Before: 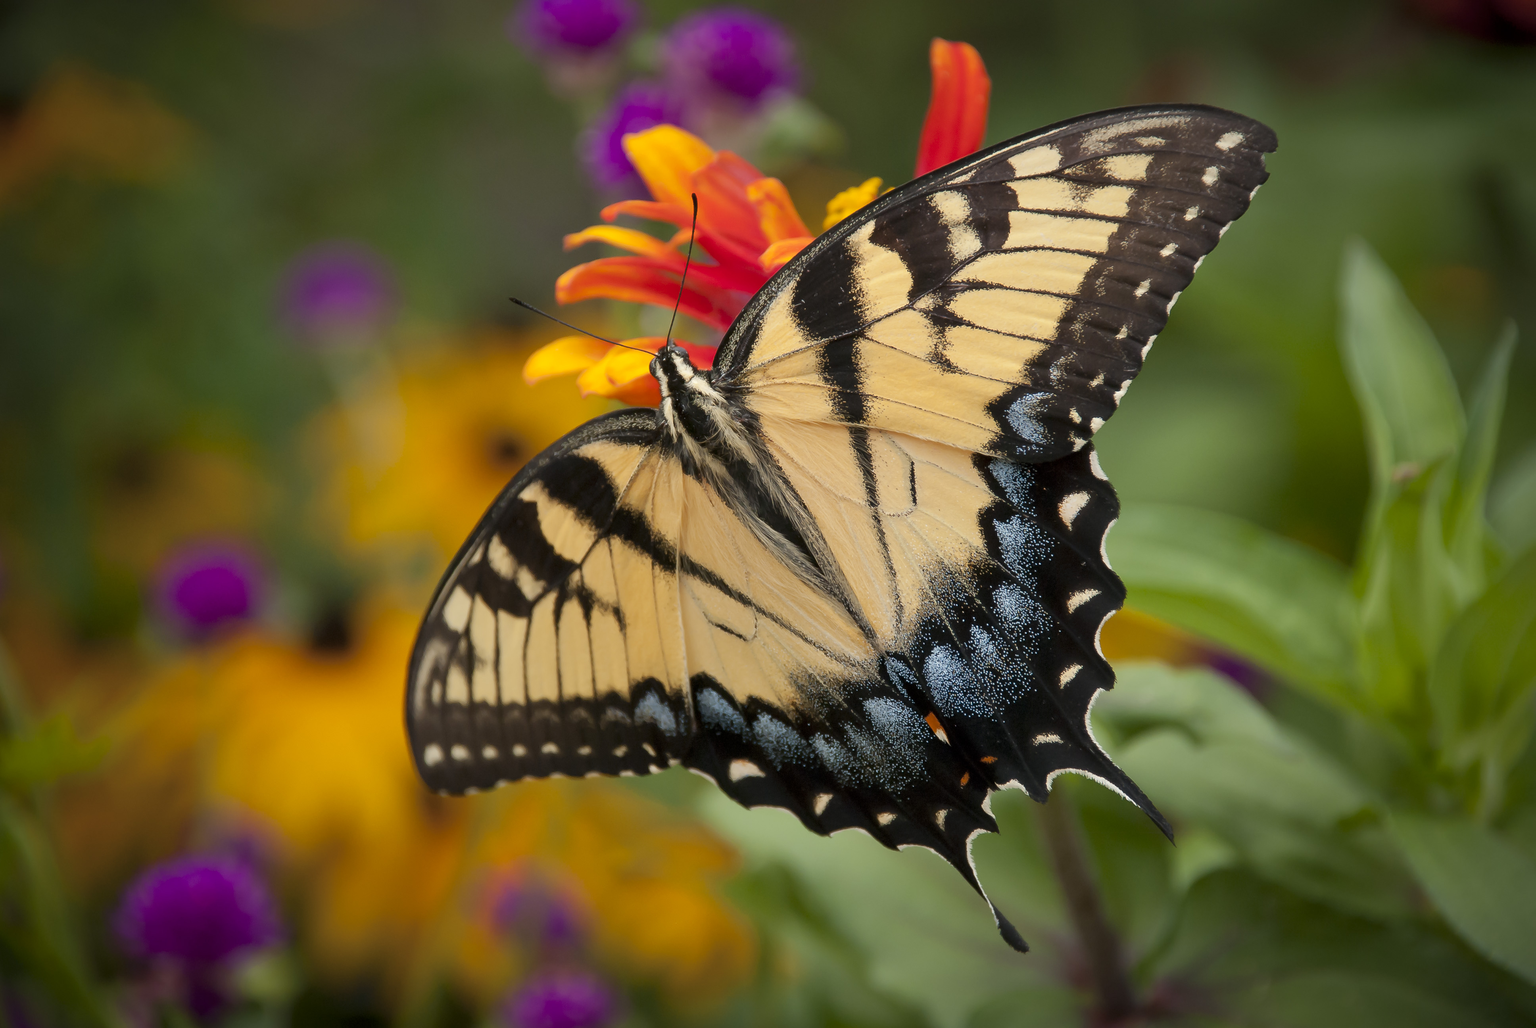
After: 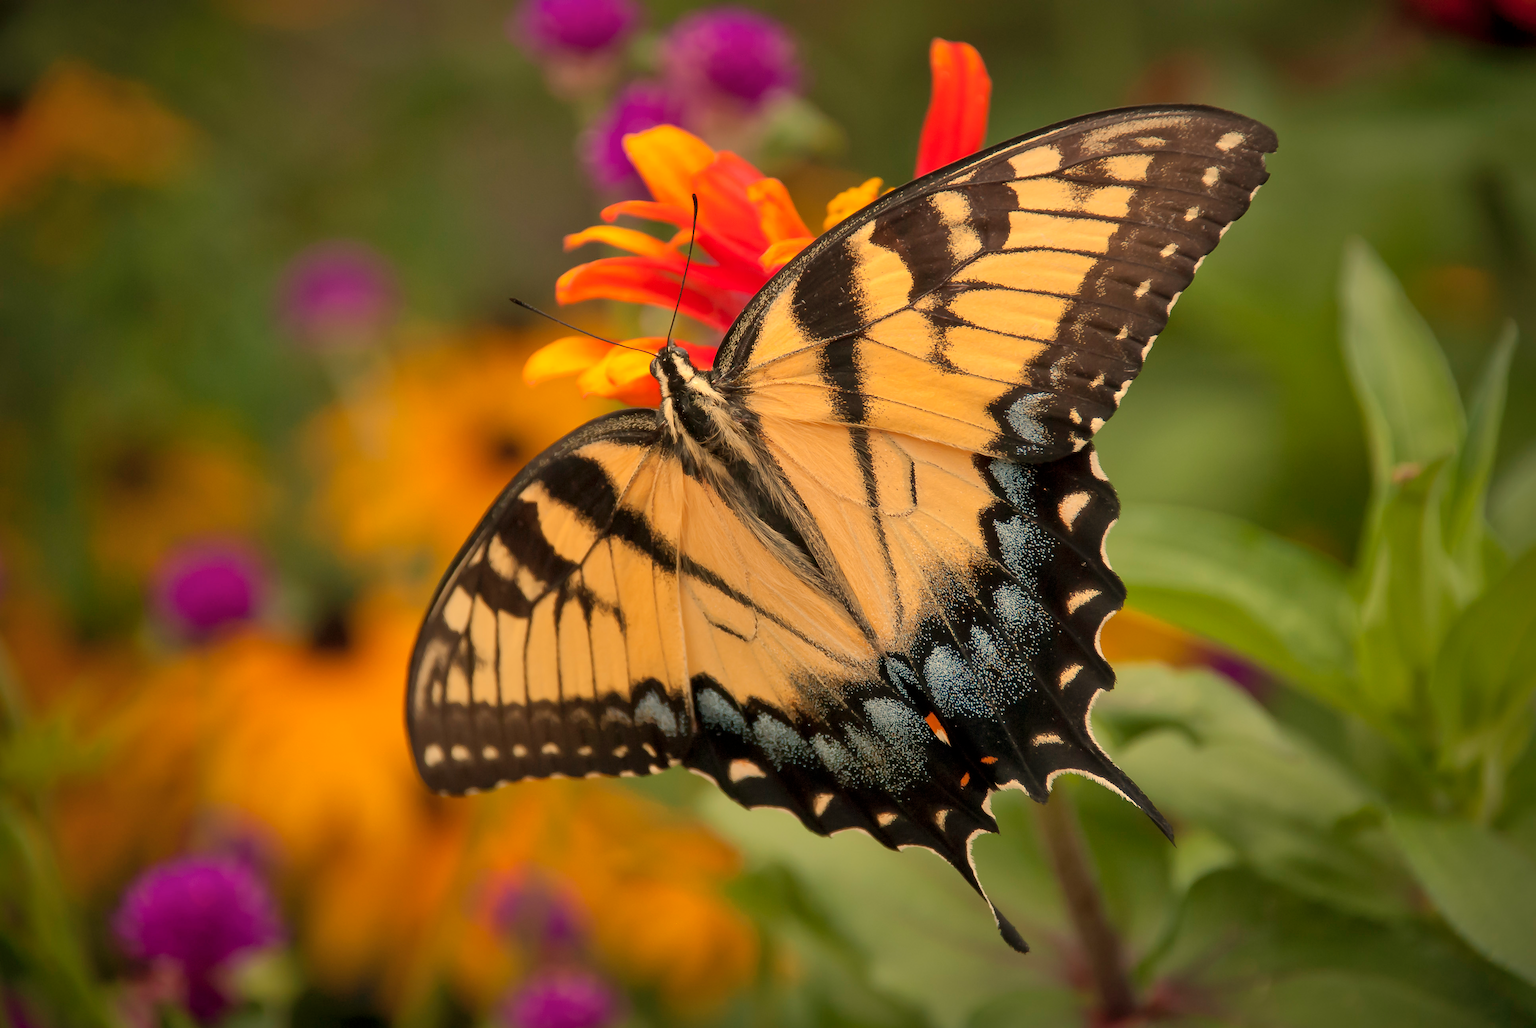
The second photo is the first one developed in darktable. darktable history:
white balance: red 1.123, blue 0.83
shadows and highlights: on, module defaults
